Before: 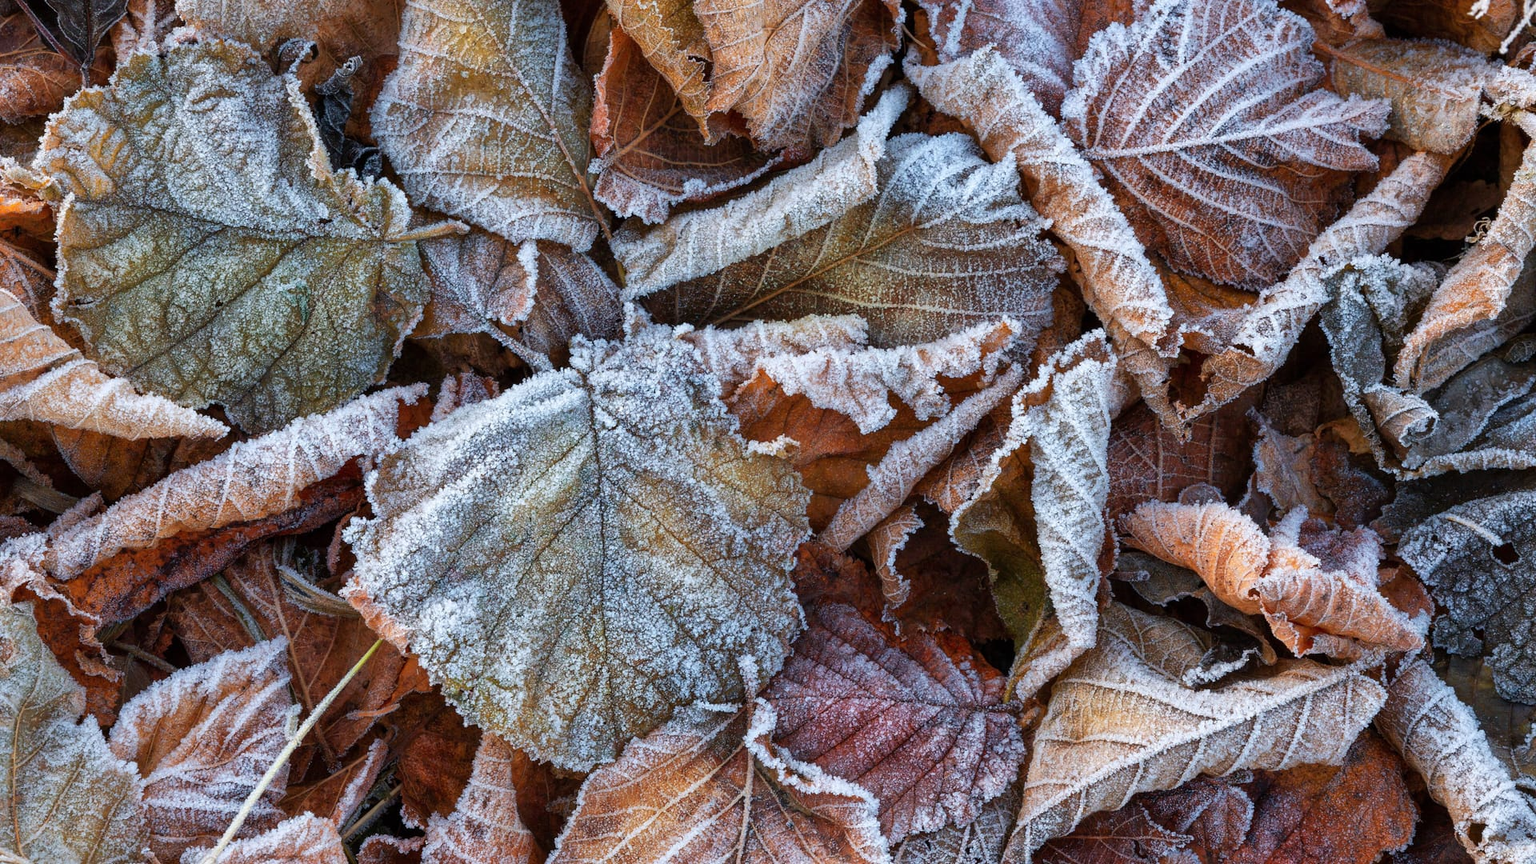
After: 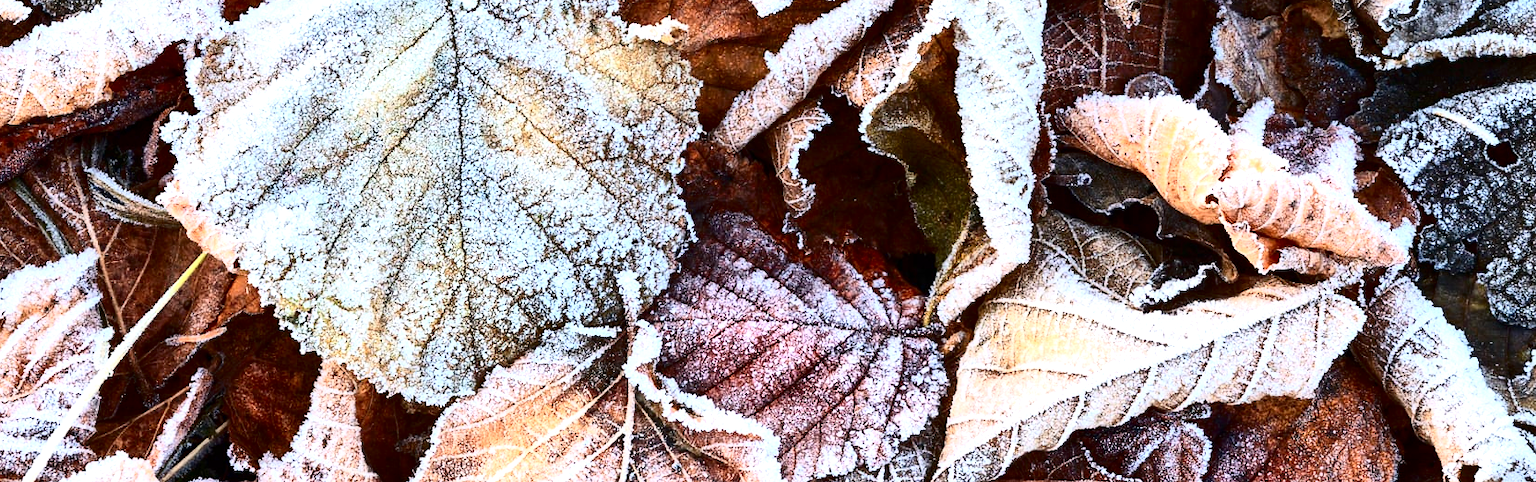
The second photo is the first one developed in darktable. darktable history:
contrast brightness saturation: contrast 0.482, saturation -0.085
exposure: exposure 1.089 EV, compensate exposure bias true, compensate highlight preservation false
crop and rotate: left 13.262%, top 48.67%, bottom 2.87%
